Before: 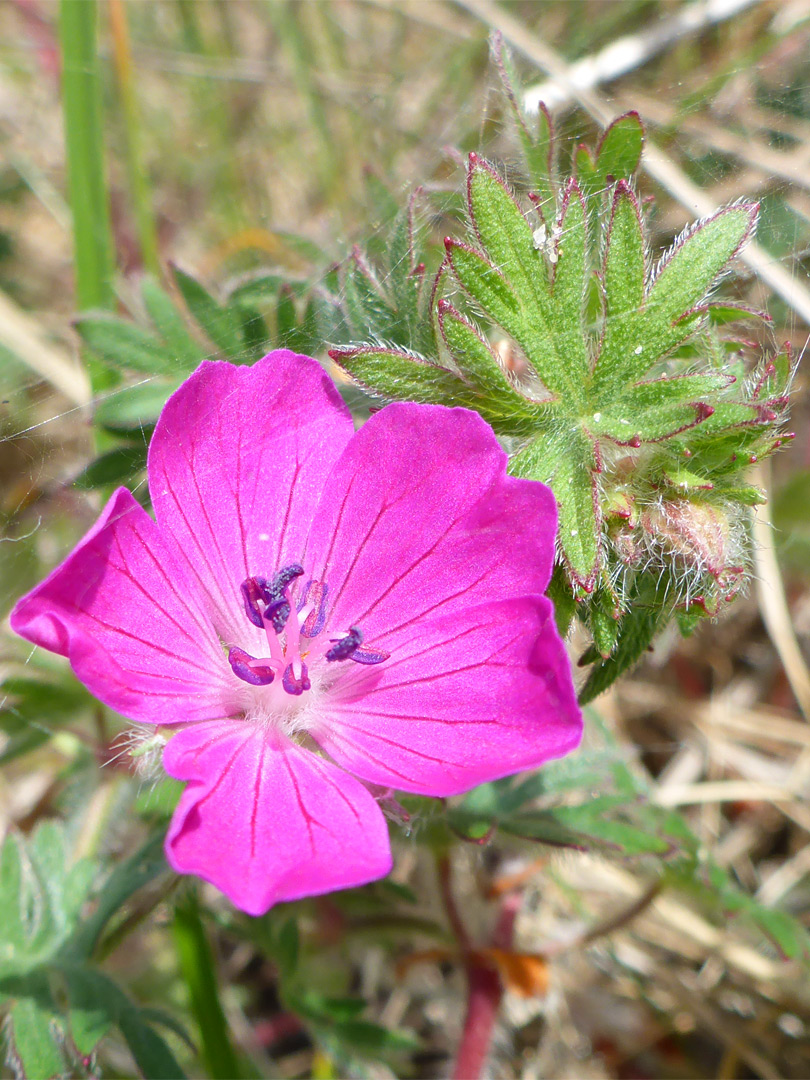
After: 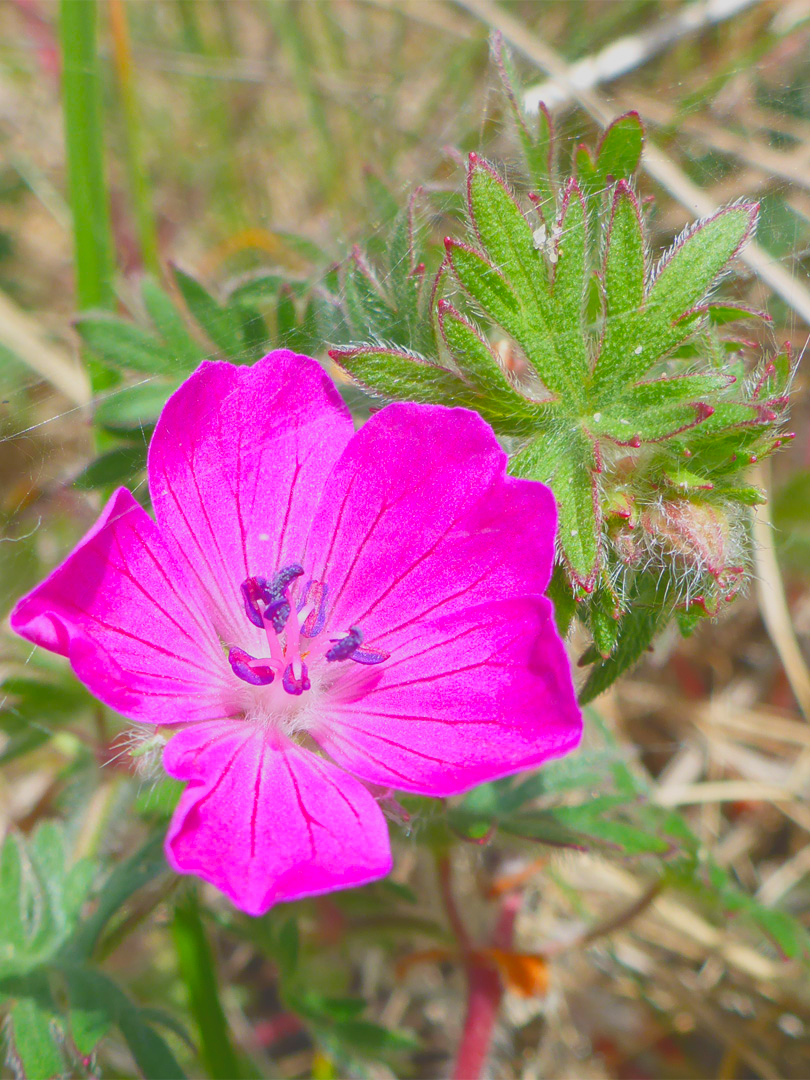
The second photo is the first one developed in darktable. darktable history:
contrast brightness saturation: contrast -0.171, saturation 0.19
tone curve: curves: ch0 [(0, 0.211) (0.15, 0.25) (1, 0.953)], color space Lab, independent channels, preserve colors none
